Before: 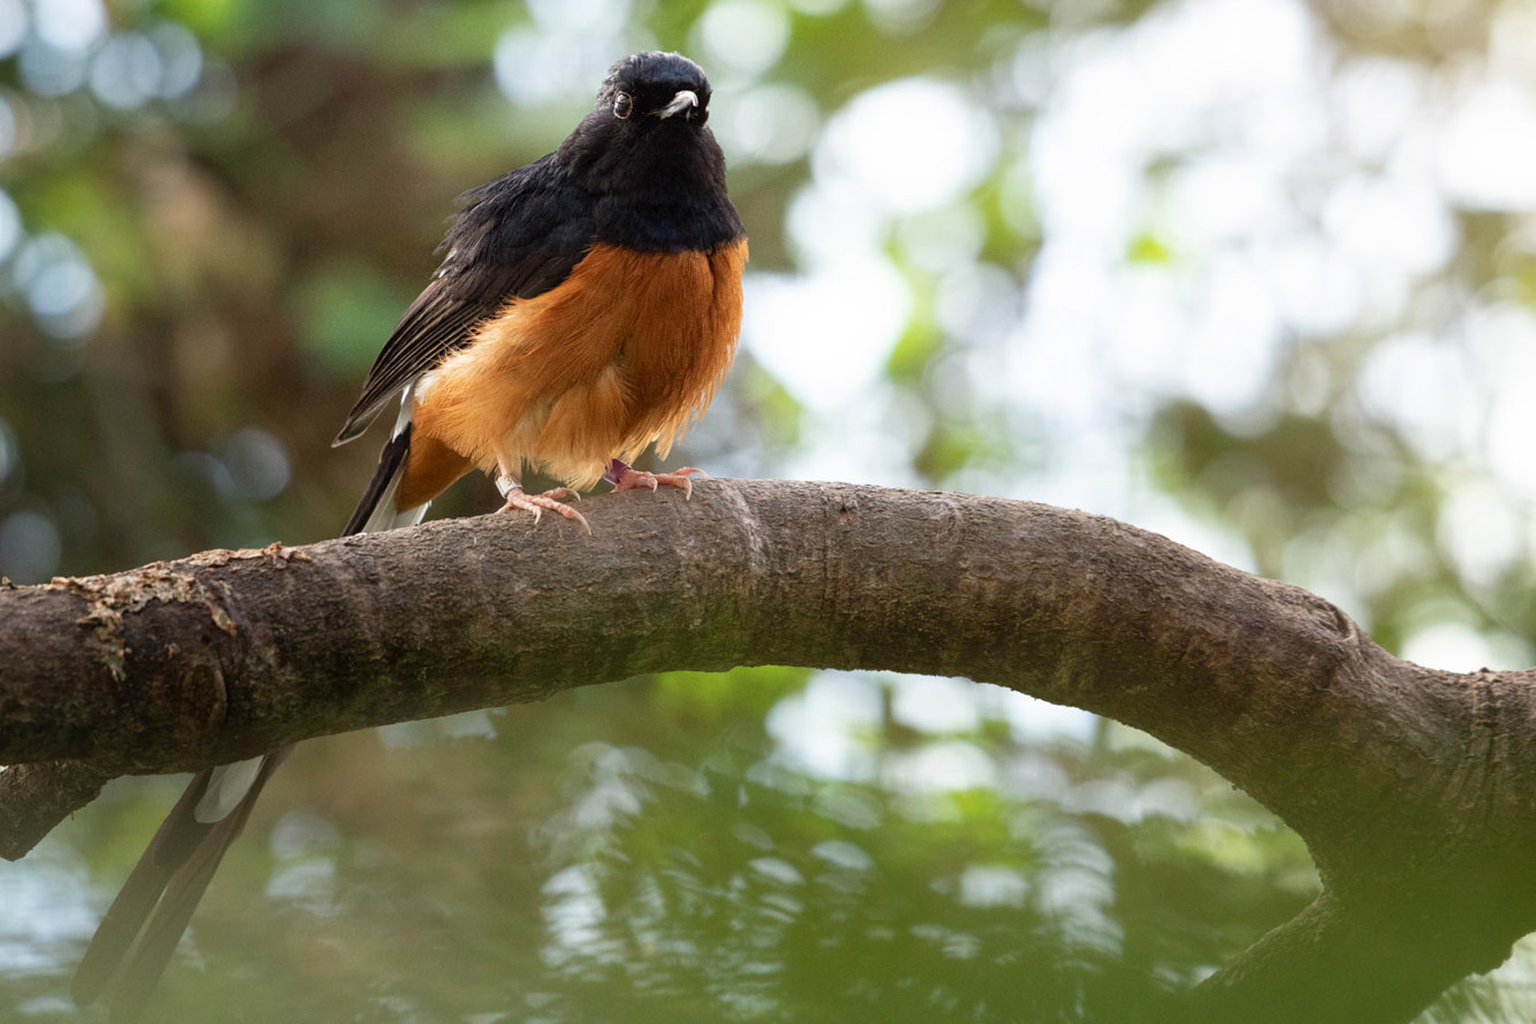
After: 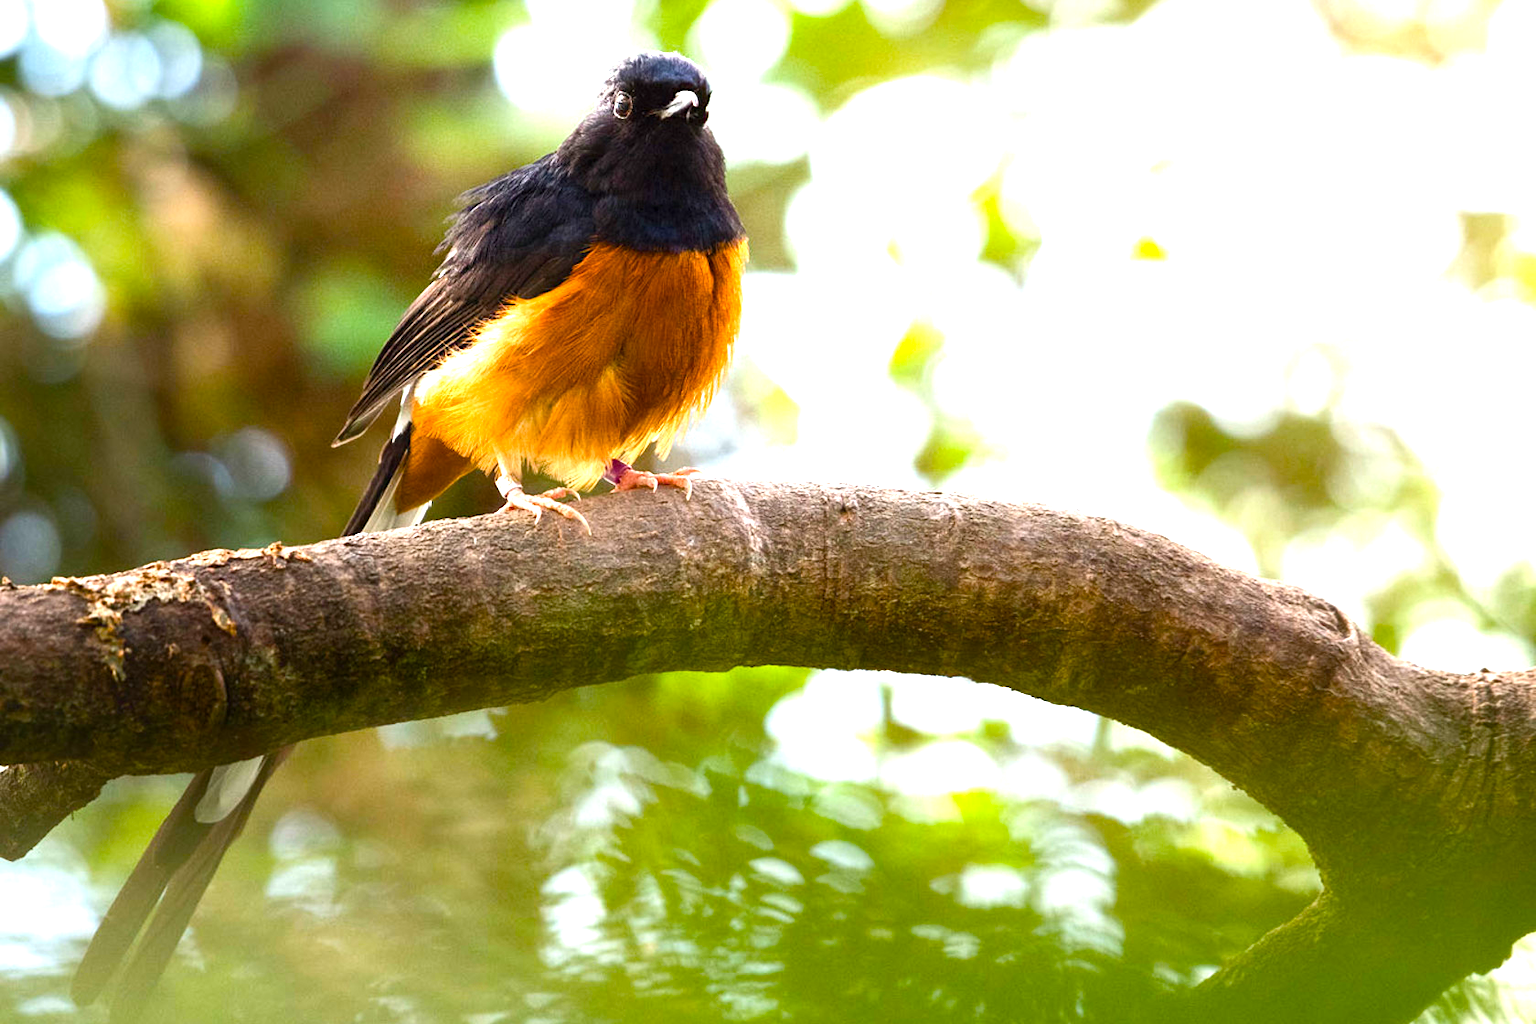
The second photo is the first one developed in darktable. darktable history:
color balance rgb: highlights gain › chroma 0.203%, highlights gain › hue 332.86°, perceptual saturation grading › global saturation 20%, perceptual saturation grading › highlights -25.879%, perceptual saturation grading › shadows 49.673%, perceptual brilliance grading › global brilliance 29.719%, perceptual brilliance grading › highlights 11.906%, perceptual brilliance grading › mid-tones 24.992%, global vibrance 20%
